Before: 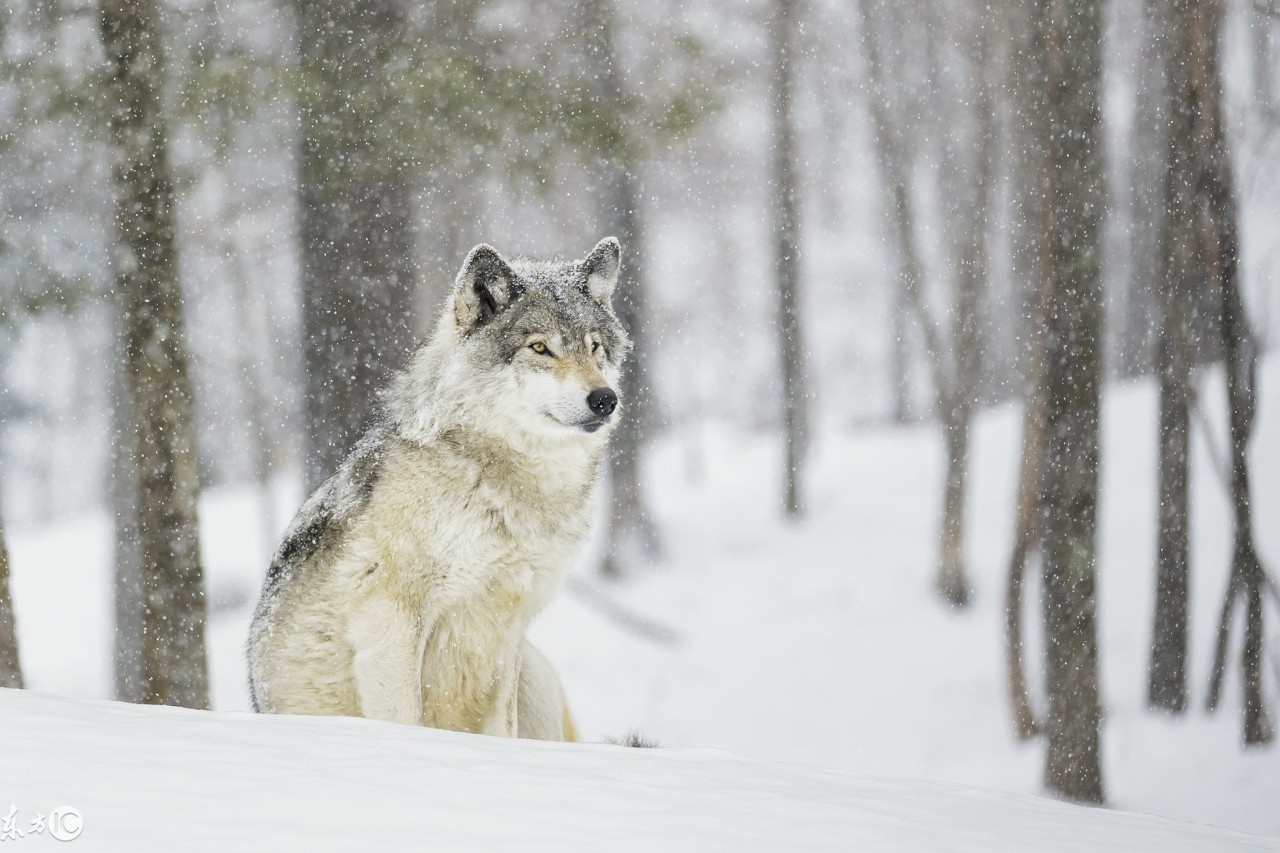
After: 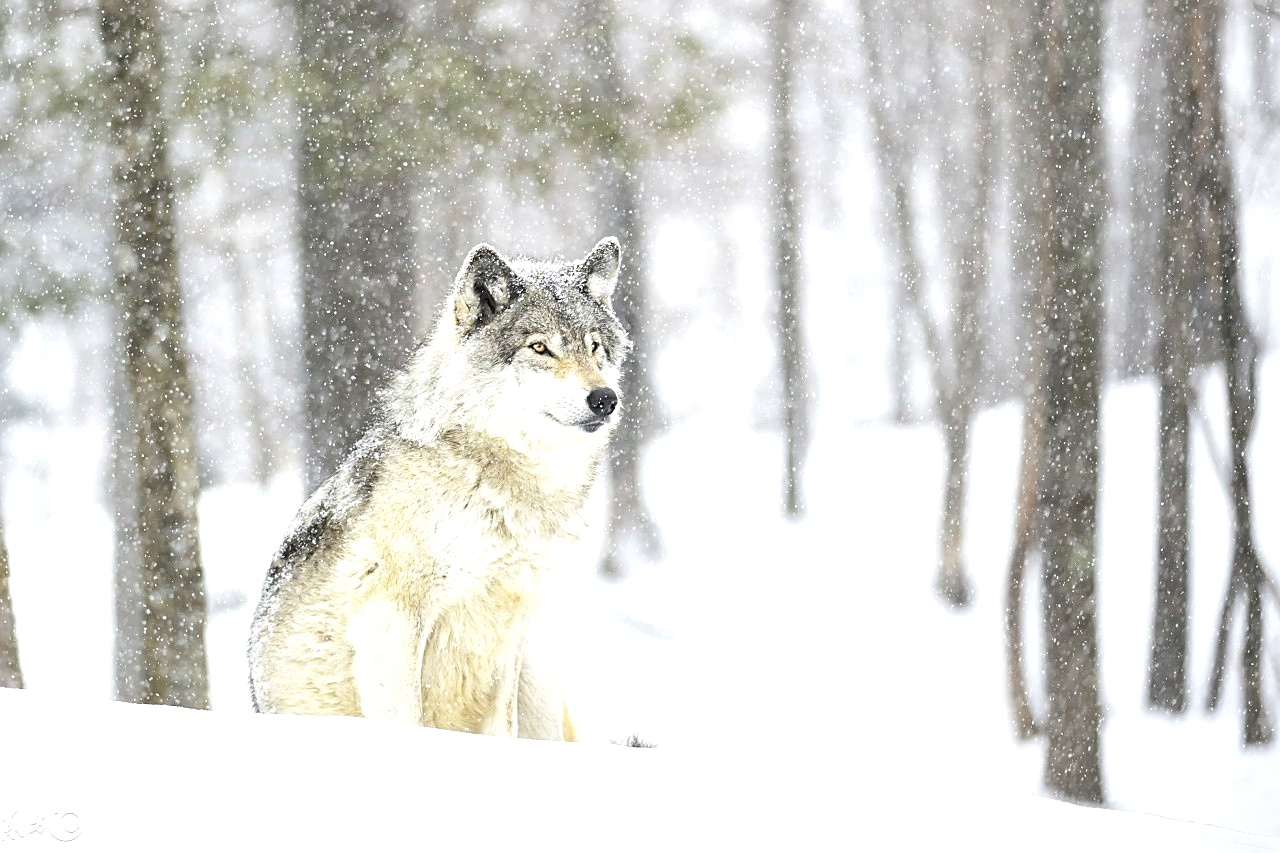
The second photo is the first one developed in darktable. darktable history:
exposure: black level correction 0, exposure 0.704 EV, compensate exposure bias true, compensate highlight preservation false
sharpen: on, module defaults
